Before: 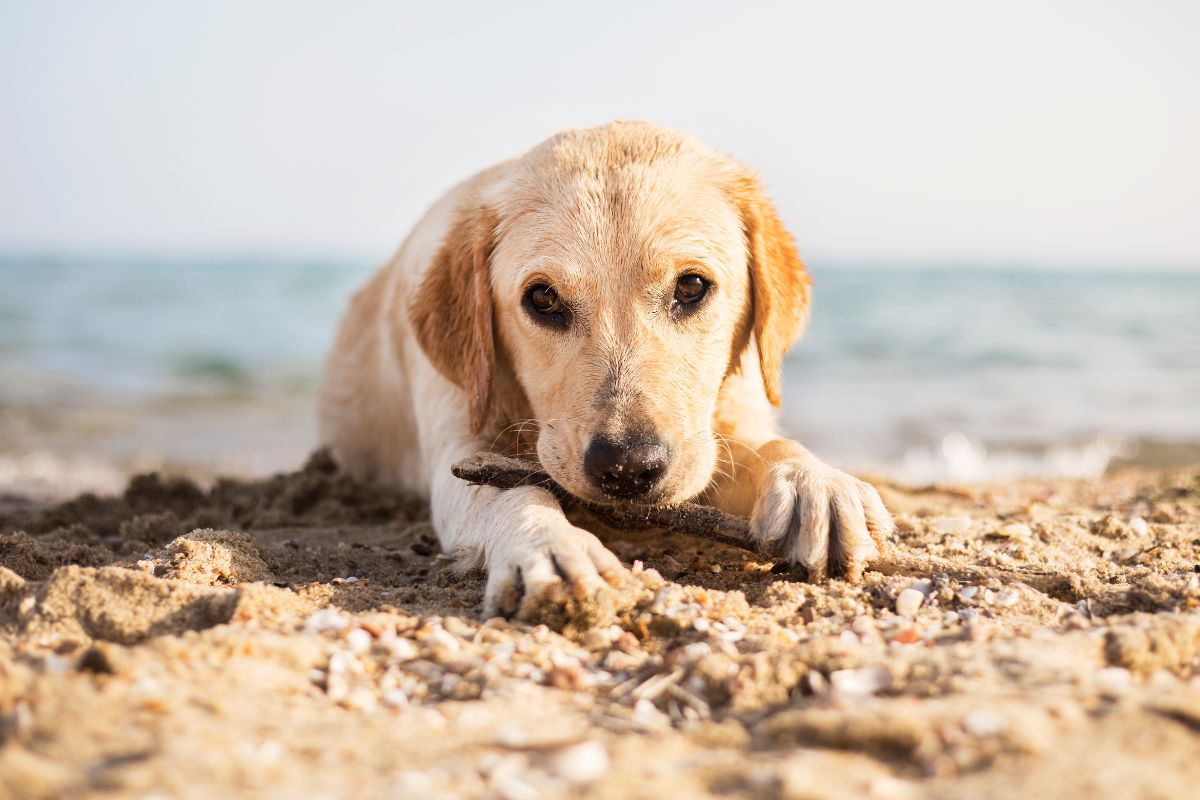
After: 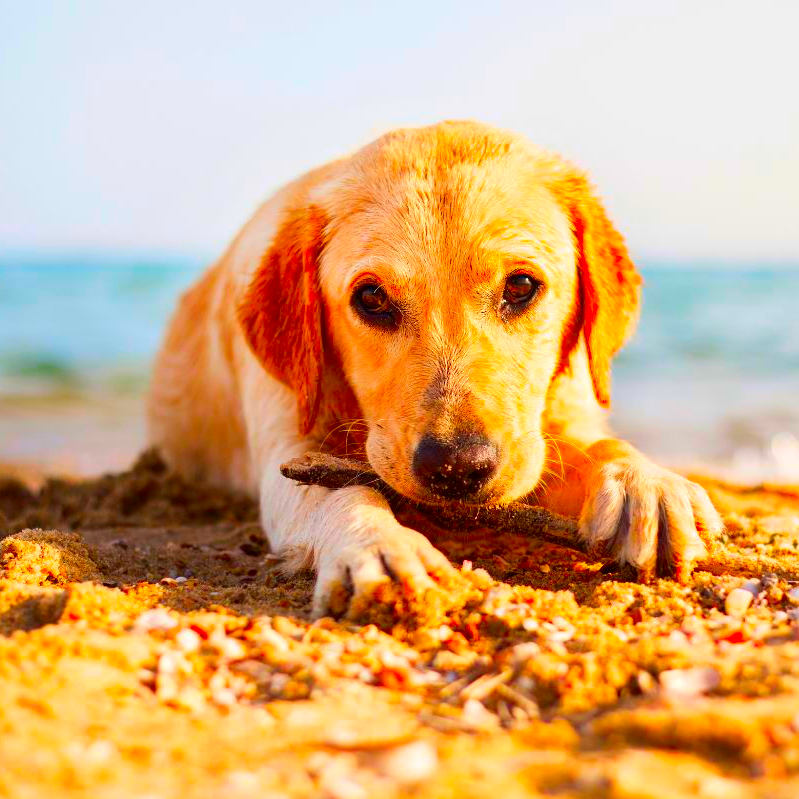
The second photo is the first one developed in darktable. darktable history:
exposure: black level correction 0.001, exposure 0.014 EV, compensate highlight preservation false
crop and rotate: left 14.292%, right 19.041%
color correction: saturation 3
